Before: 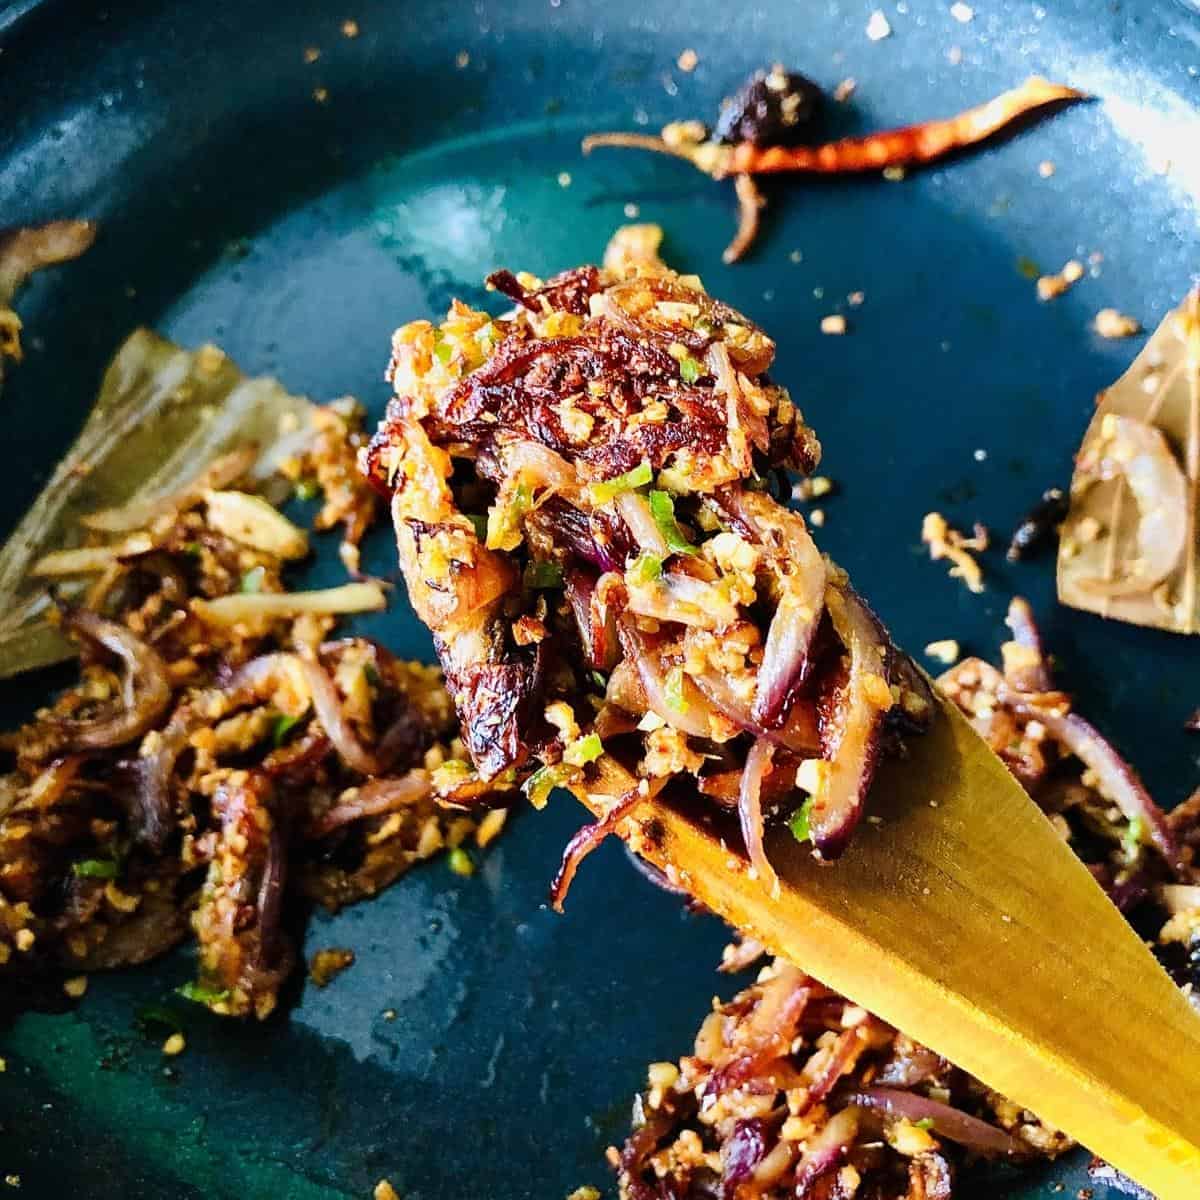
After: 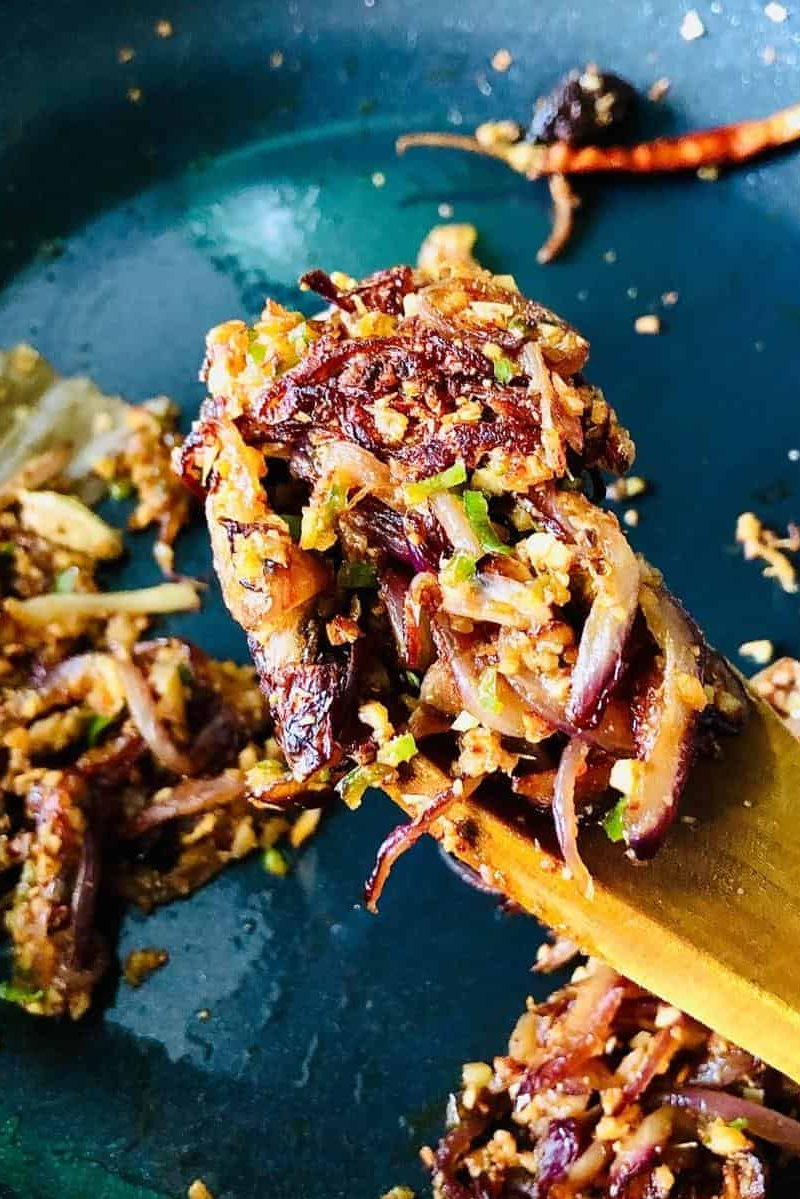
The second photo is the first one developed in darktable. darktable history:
crop and rotate: left 15.541%, right 17.776%
